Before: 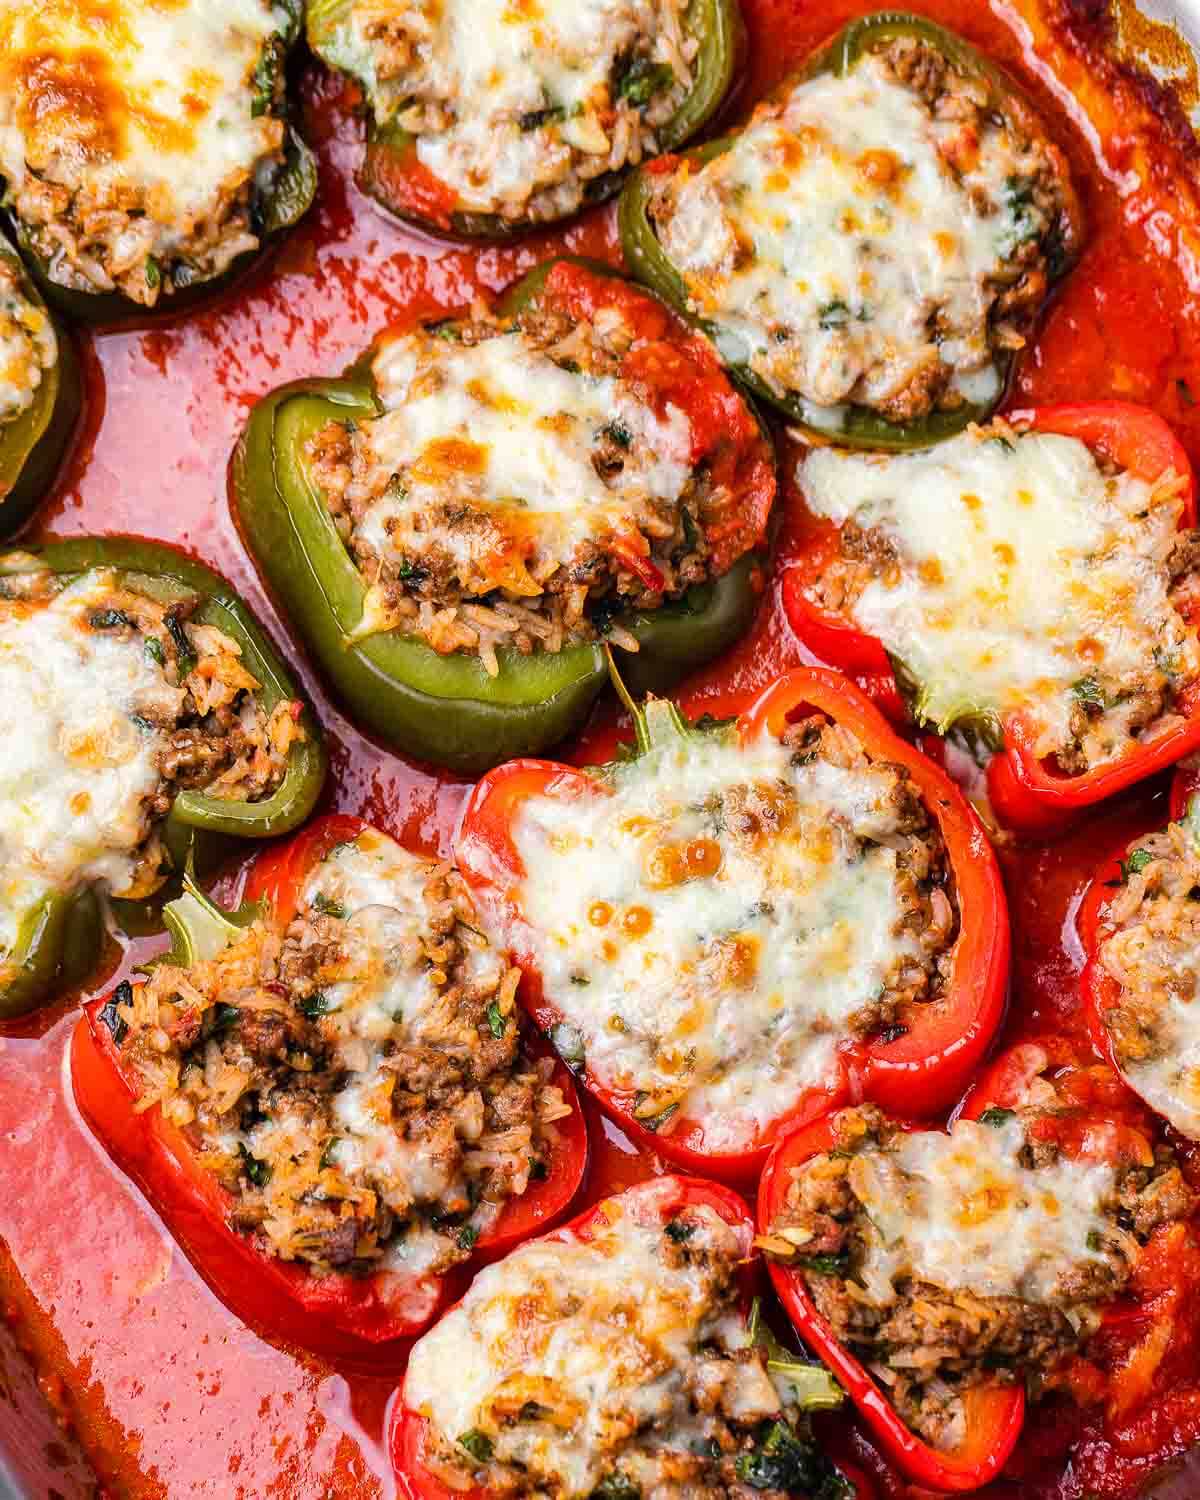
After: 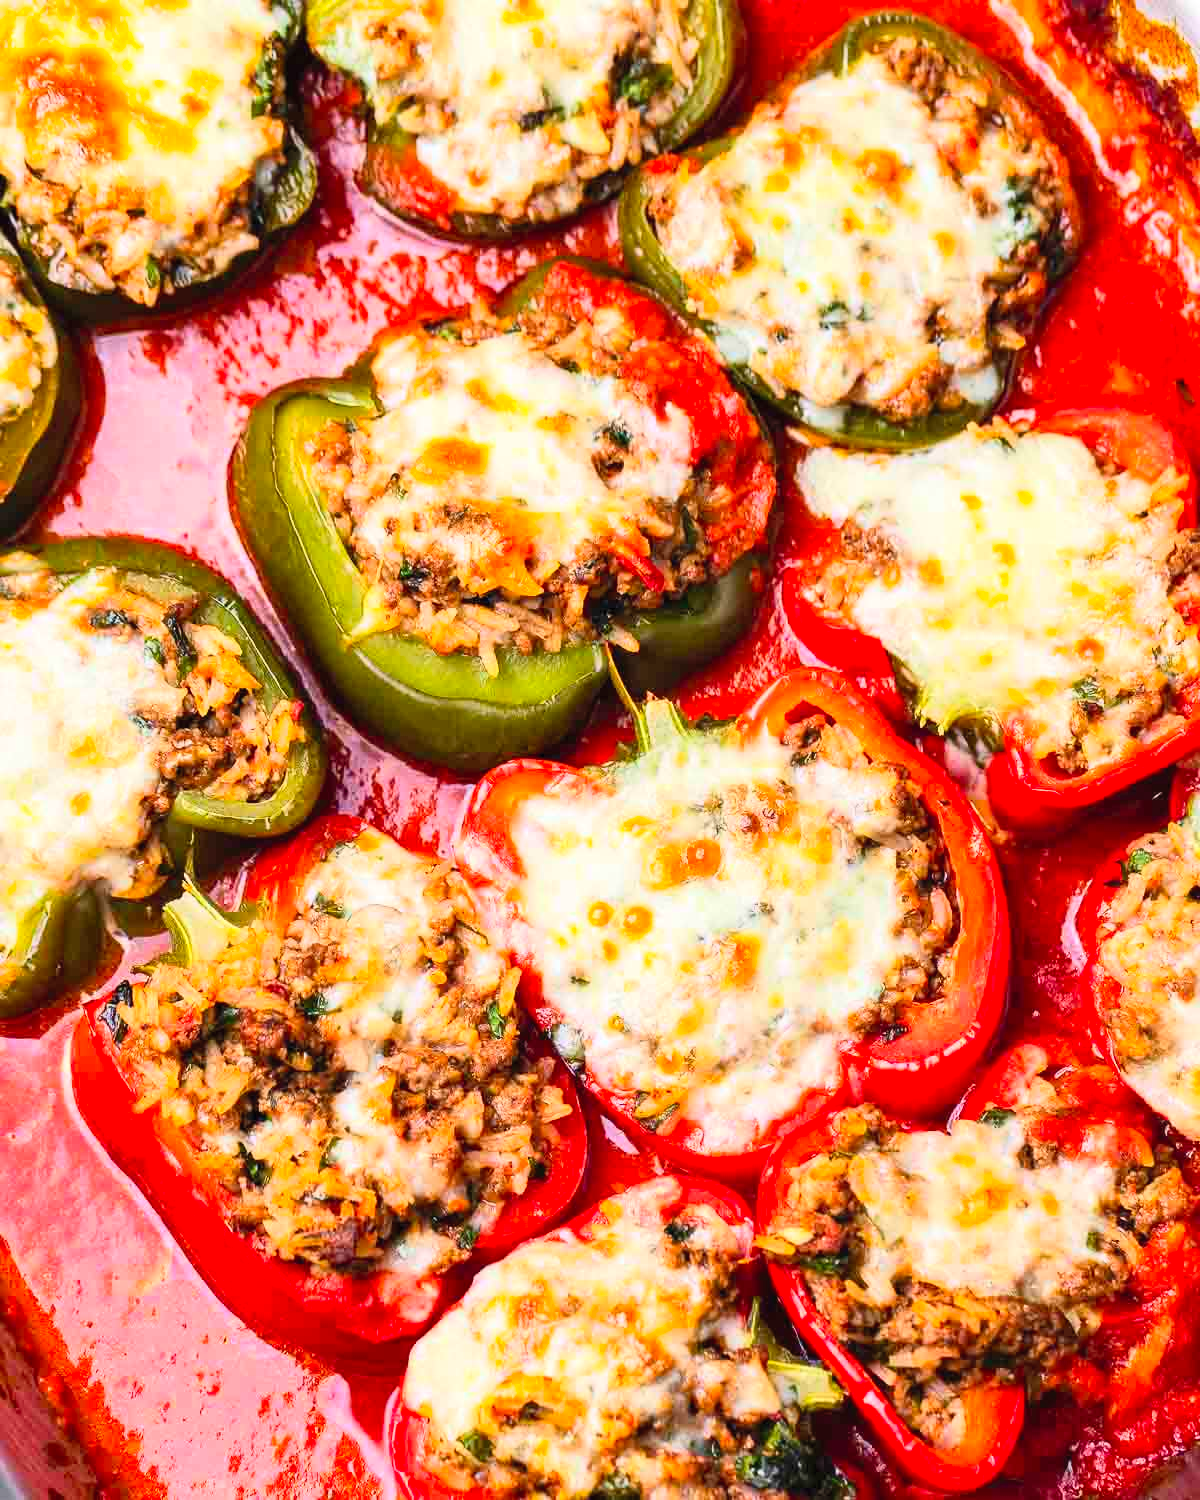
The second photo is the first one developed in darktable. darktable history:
contrast brightness saturation: contrast 0.235, brightness 0.259, saturation 0.386
